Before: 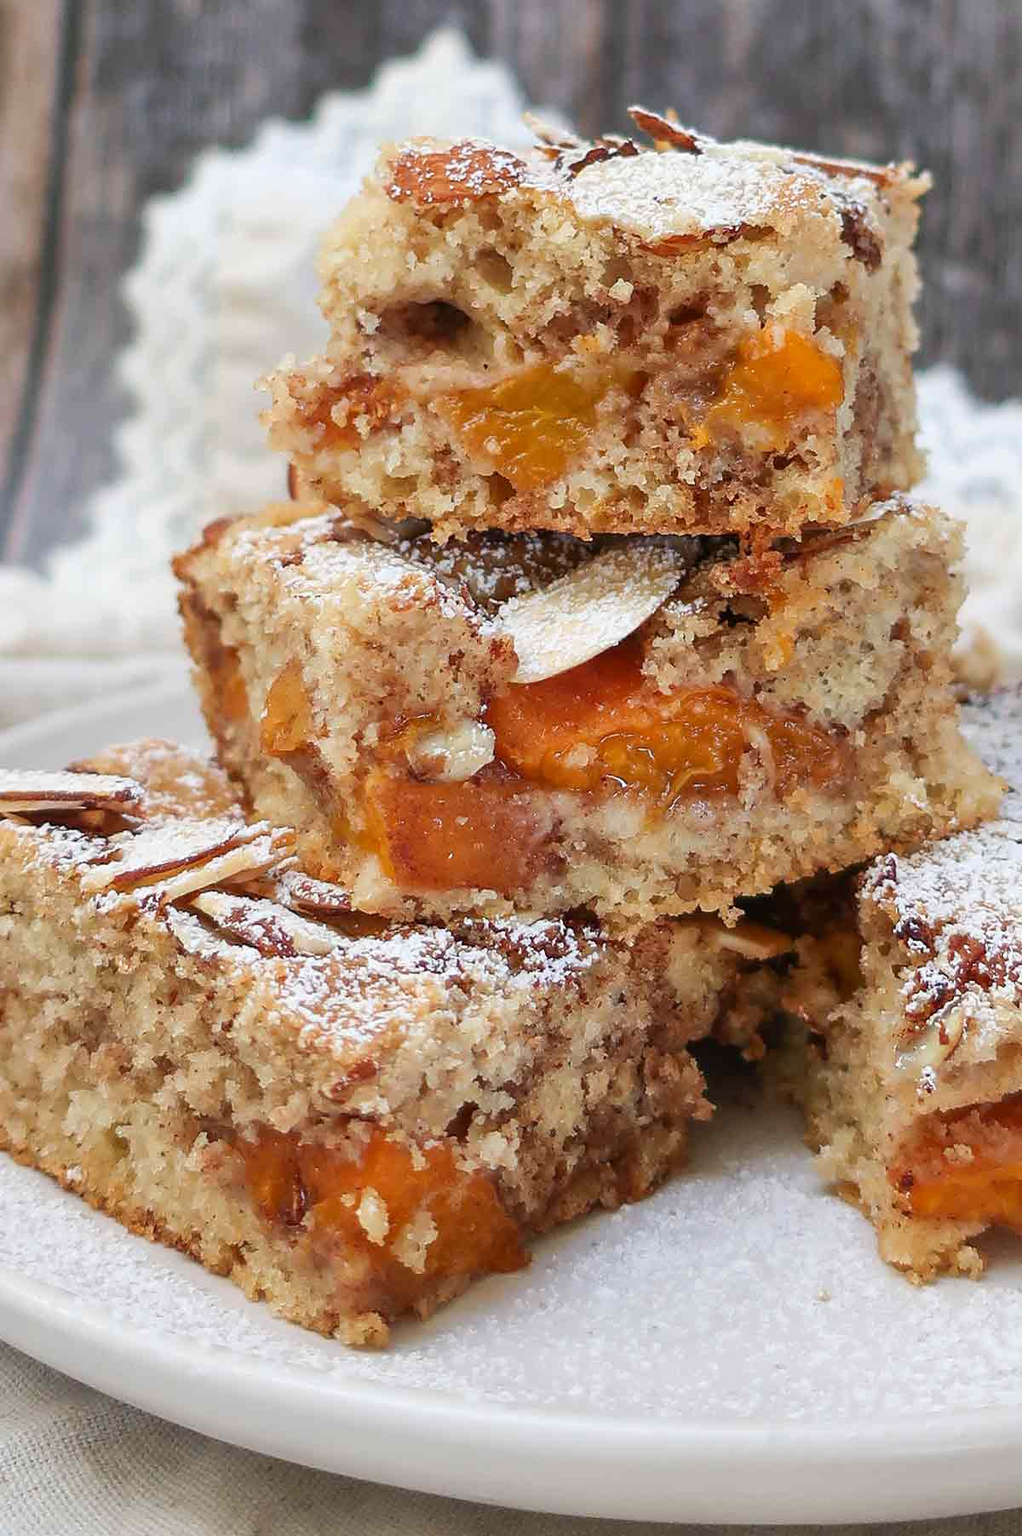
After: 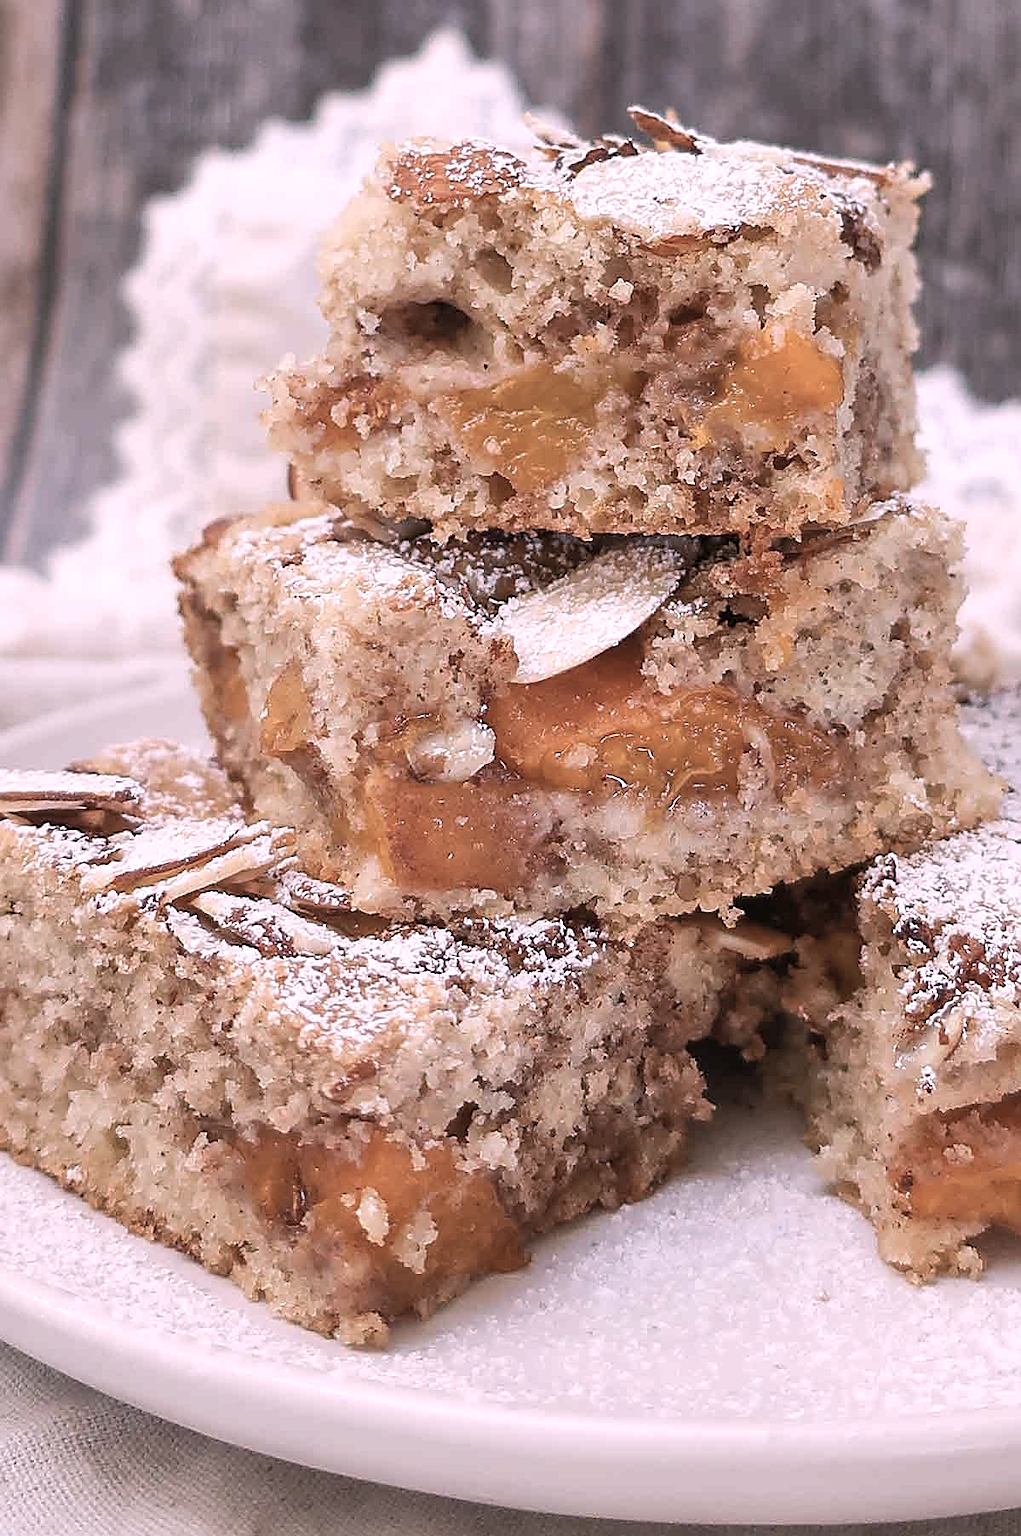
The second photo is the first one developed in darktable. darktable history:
white balance: red 1.188, blue 1.11
sharpen: on, module defaults
color zones: curves: ch1 [(0, 0.292) (0.001, 0.292) (0.2, 0.264) (0.4, 0.248) (0.6, 0.248) (0.8, 0.264) (0.999, 0.292) (1, 0.292)]
